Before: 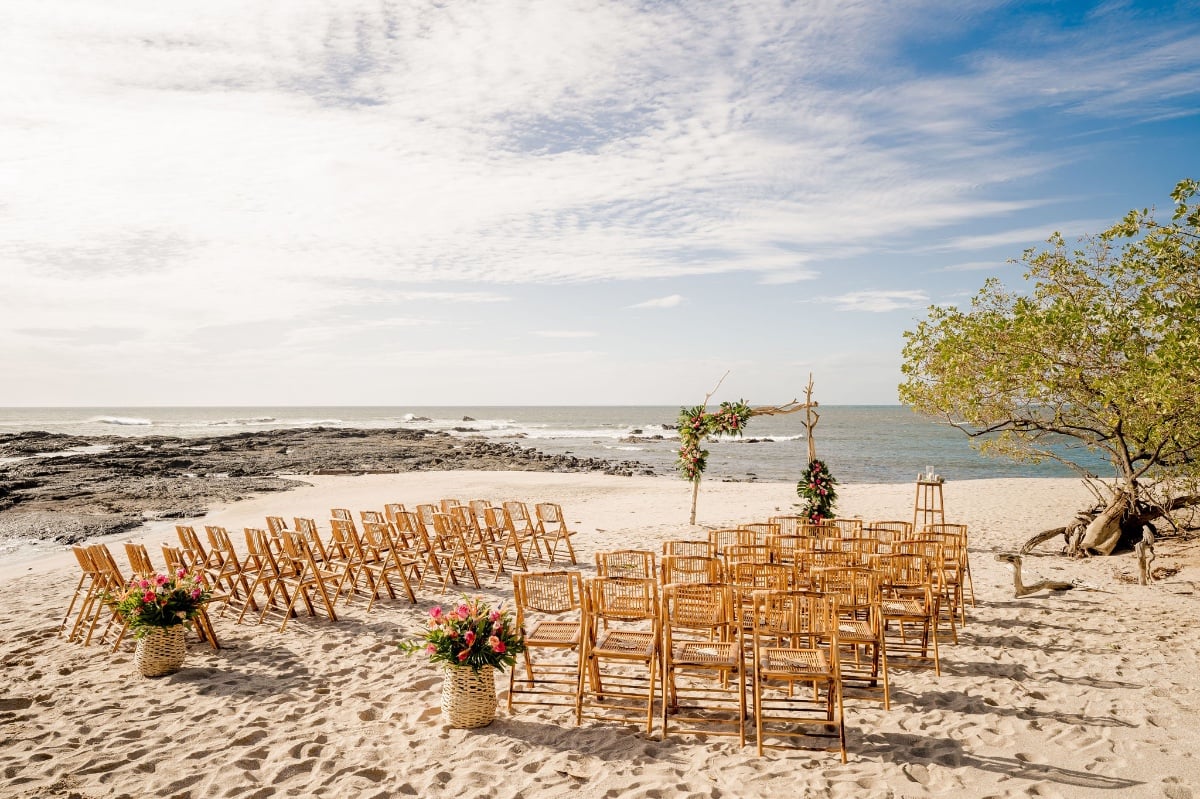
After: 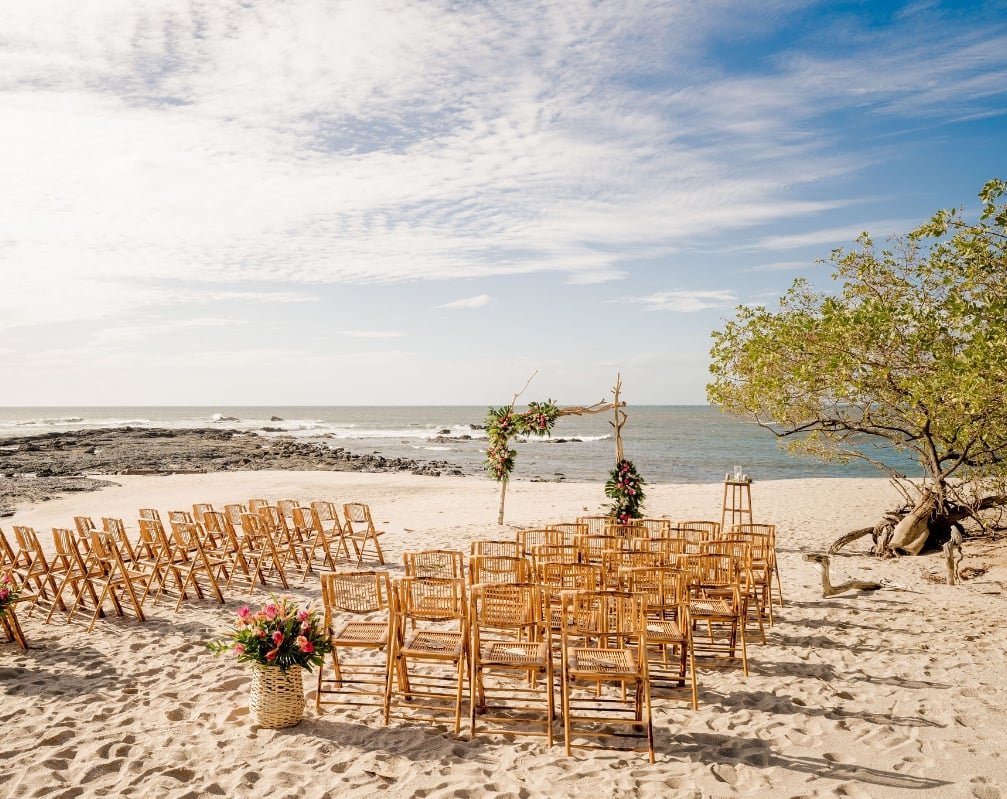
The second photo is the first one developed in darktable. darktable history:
crop: left 16.001%
